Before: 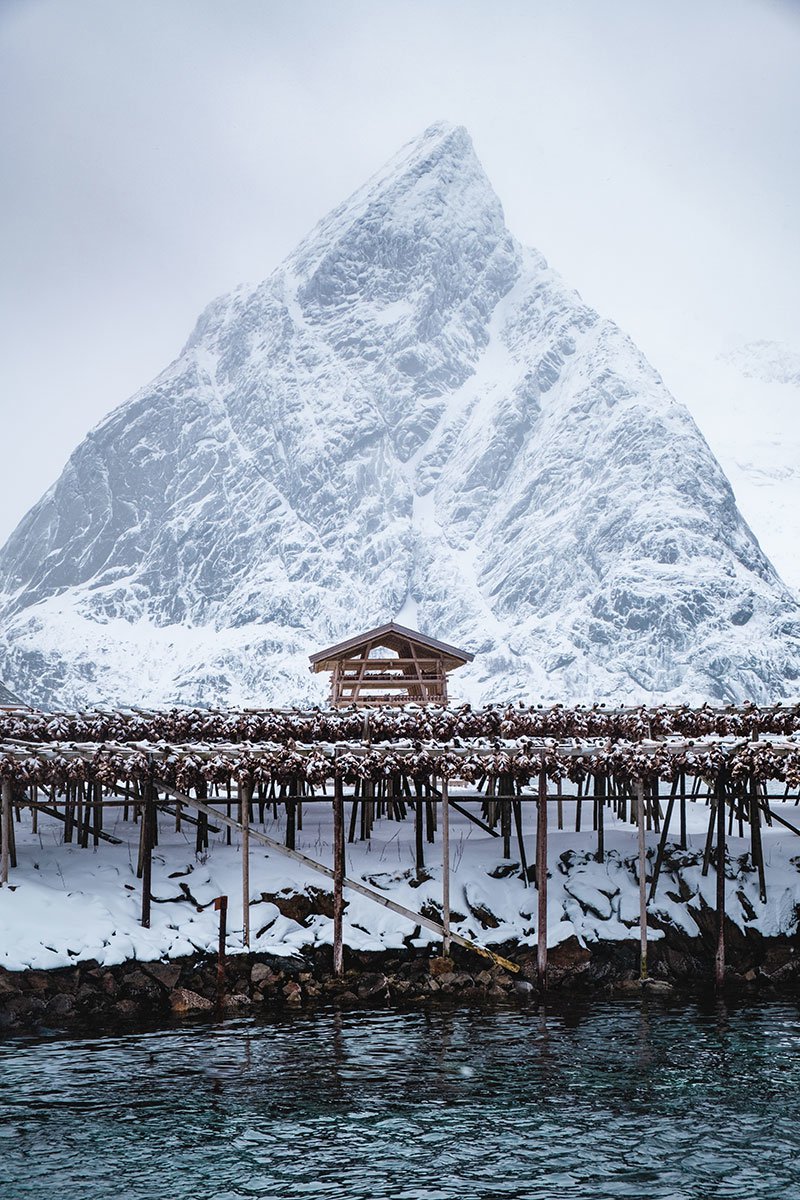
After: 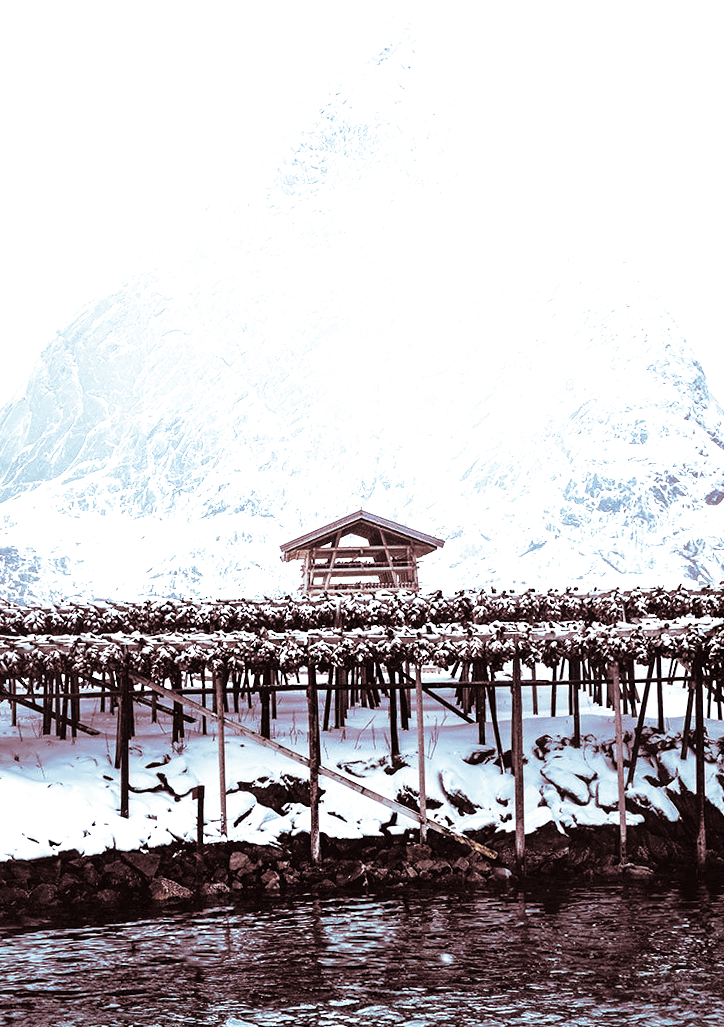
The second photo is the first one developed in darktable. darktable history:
shadows and highlights: shadows -62.32, white point adjustment -5.22, highlights 61.59
white balance: red 1.009, blue 1.027
split-toning: shadows › saturation 0.3, highlights › hue 180°, highlights › saturation 0.3, compress 0%
rotate and perspective: rotation -1.32°, lens shift (horizontal) -0.031, crop left 0.015, crop right 0.985, crop top 0.047, crop bottom 0.982
exposure: black level correction 0, exposure 0.6 EV, compensate exposure bias true, compensate highlight preservation false
crop: left 3.305%, top 6.436%, right 6.389%, bottom 3.258%
